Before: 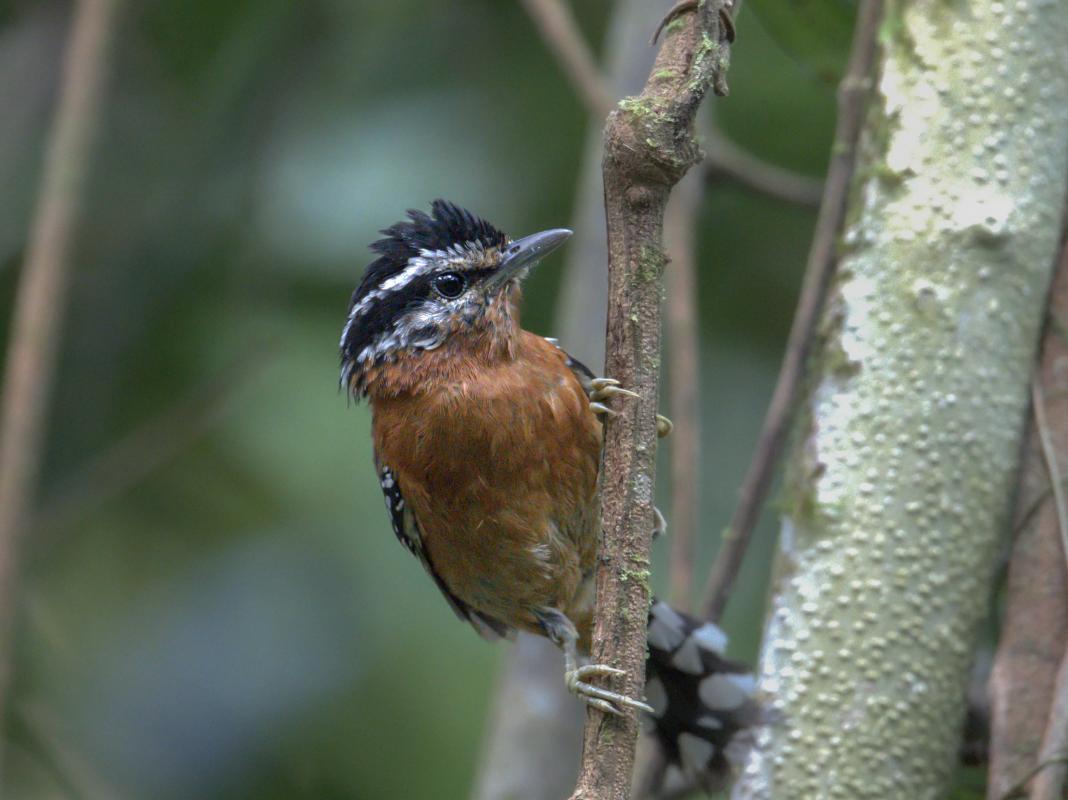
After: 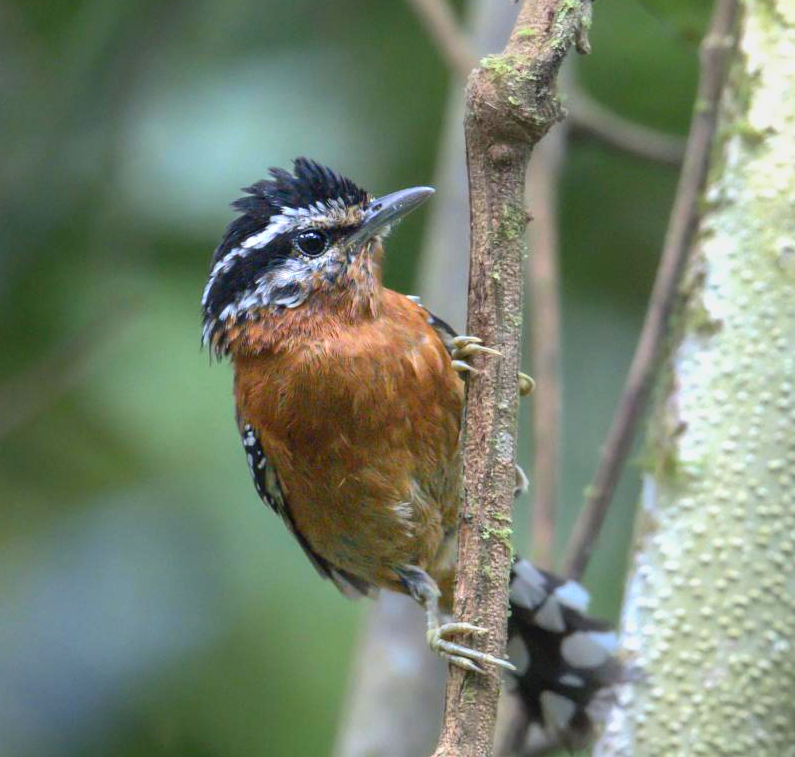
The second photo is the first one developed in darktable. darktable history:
tone equalizer: edges refinement/feathering 500, mask exposure compensation -1.57 EV, preserve details no
crop and rotate: left 13.012%, top 5.316%, right 12.546%
contrast brightness saturation: contrast 0.24, brightness 0.241, saturation 0.387
